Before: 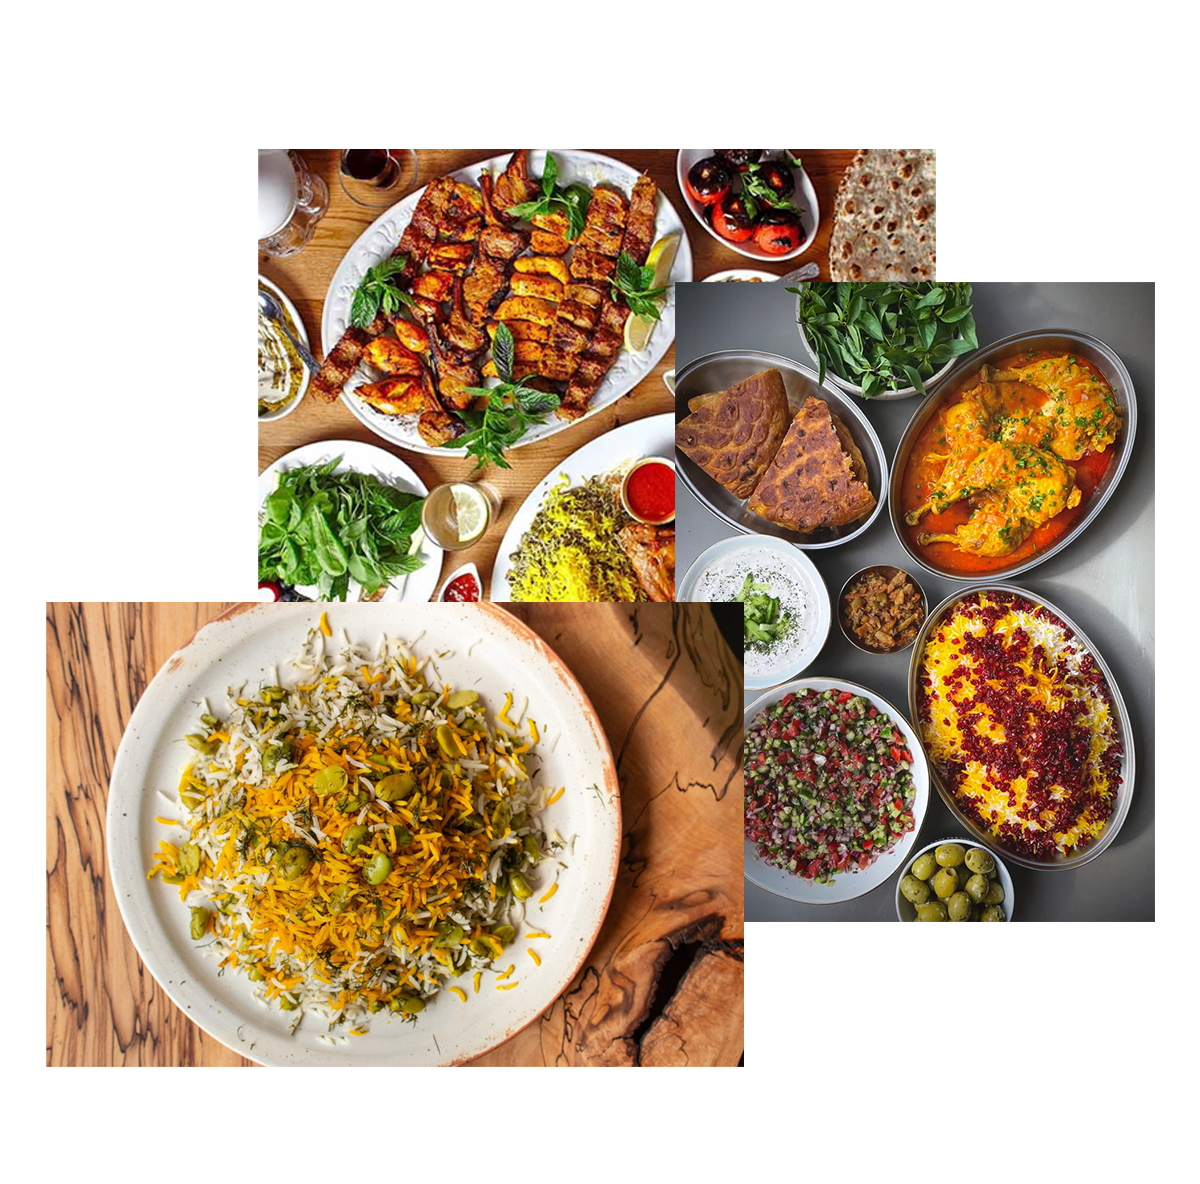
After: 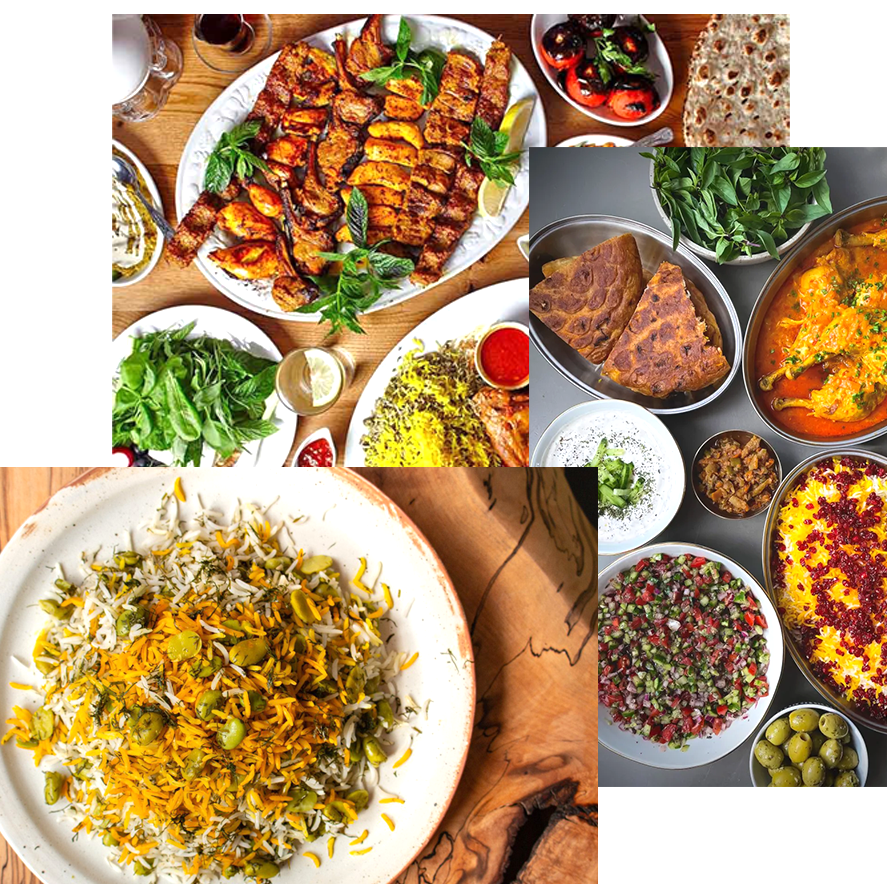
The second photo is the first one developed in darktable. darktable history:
exposure: exposure 0.295 EV, compensate highlight preservation false
crop and rotate: left 12.225%, top 11.449%, right 13.843%, bottom 13.83%
